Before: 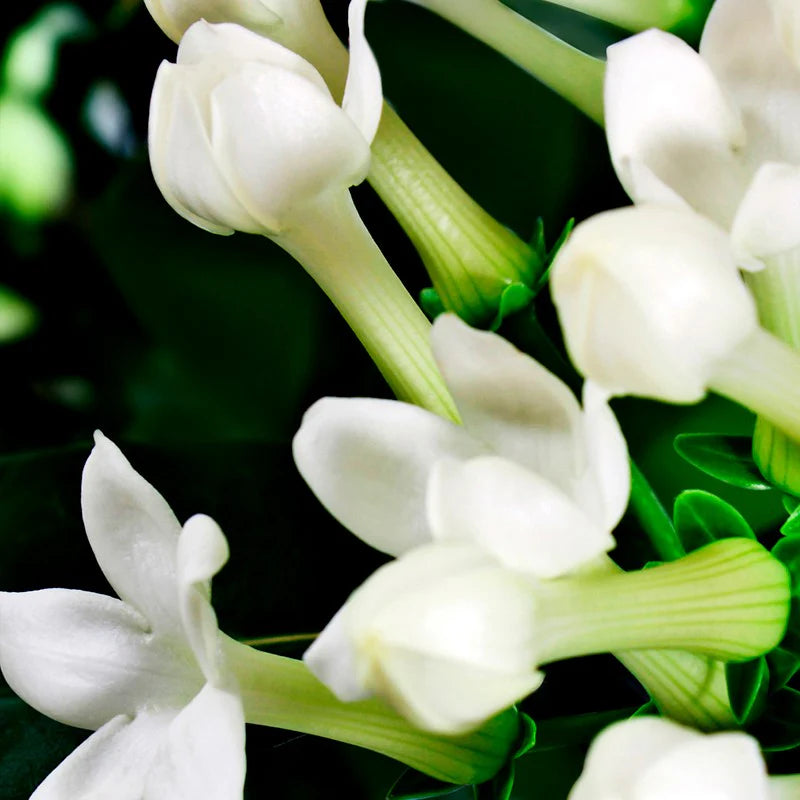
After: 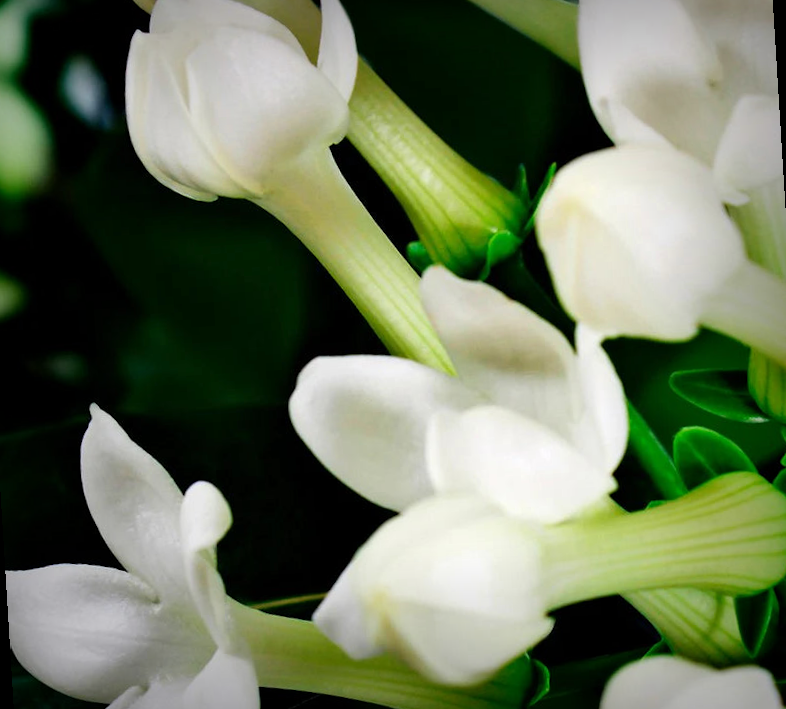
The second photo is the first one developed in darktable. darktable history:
vignetting: fall-off start 53.2%, brightness -0.594, saturation 0, automatic ratio true, width/height ratio 1.313, shape 0.22, unbound false
rotate and perspective: rotation -3.52°, crop left 0.036, crop right 0.964, crop top 0.081, crop bottom 0.919
